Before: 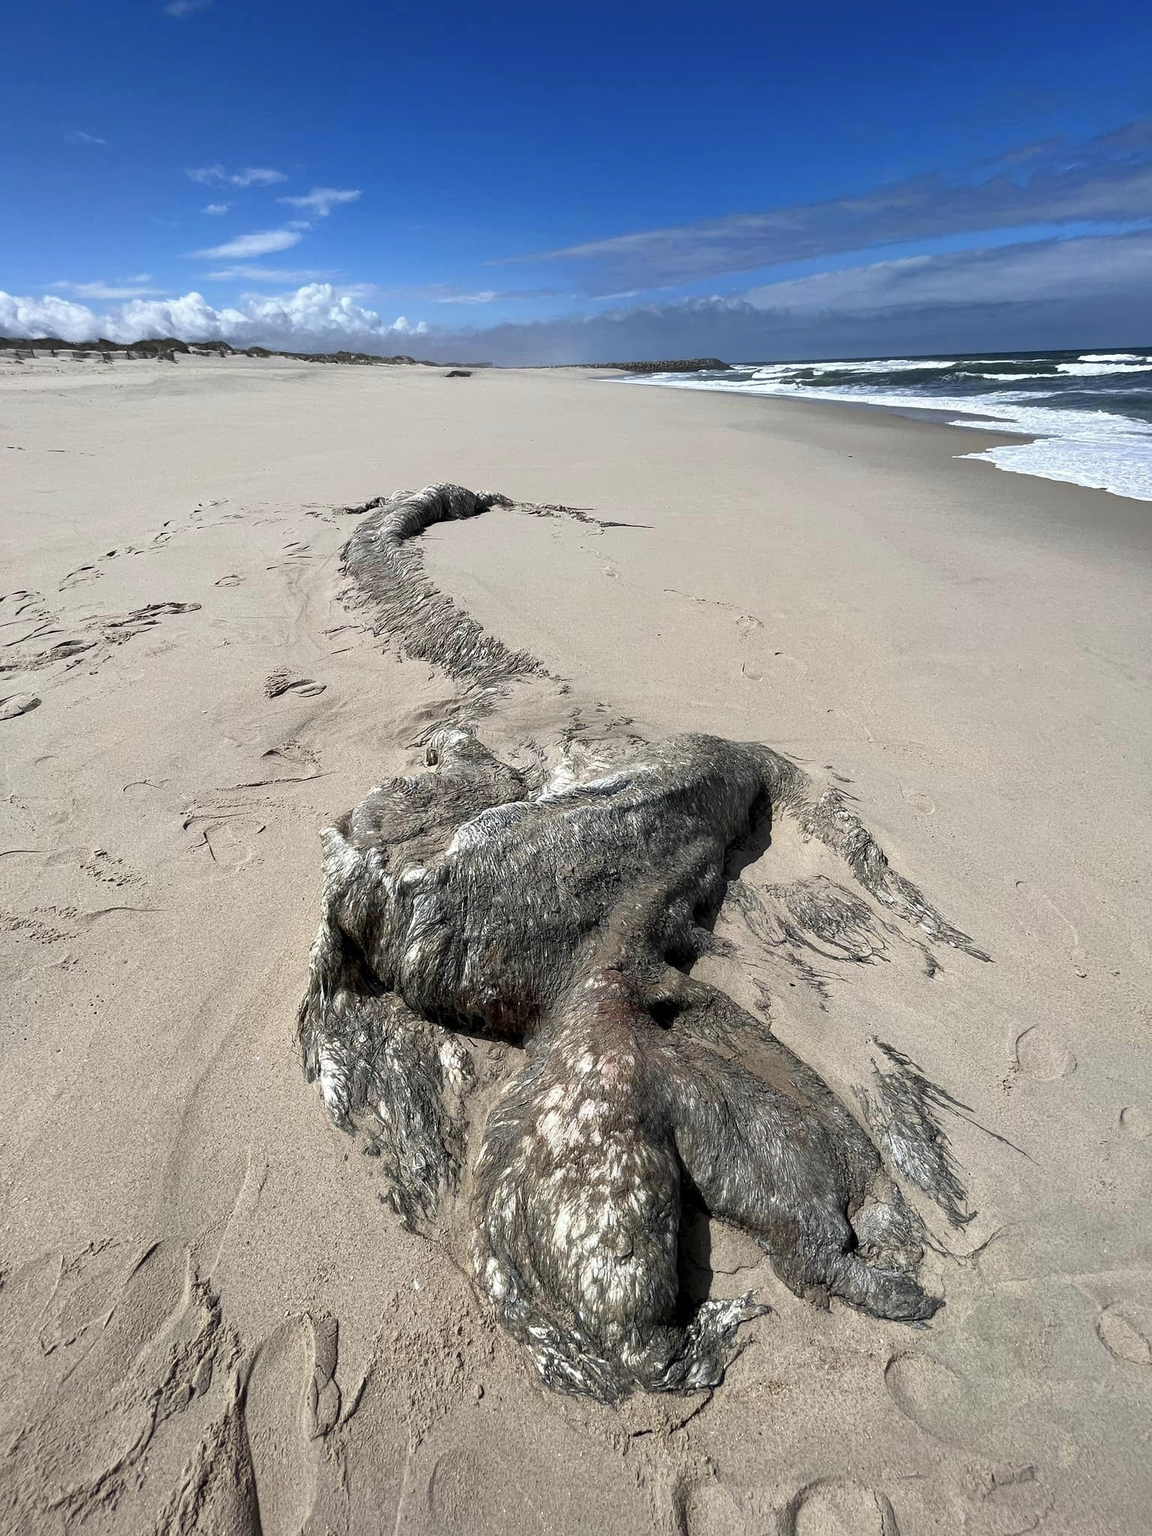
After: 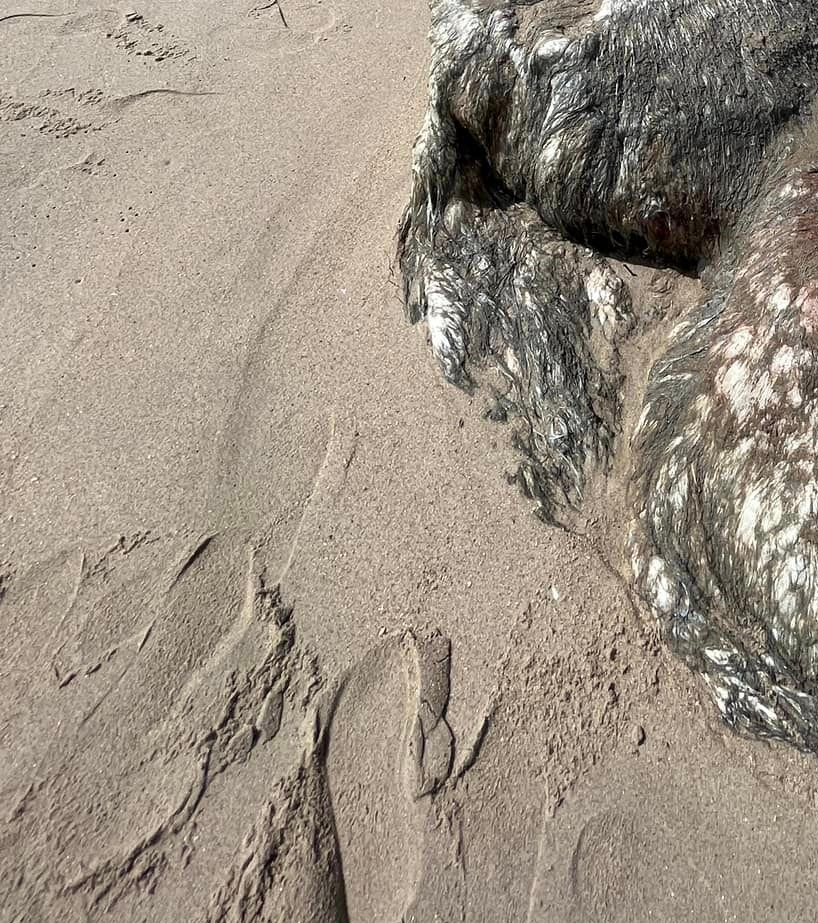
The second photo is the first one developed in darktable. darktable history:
crop and rotate: top 54.719%, right 46.733%, bottom 0.177%
